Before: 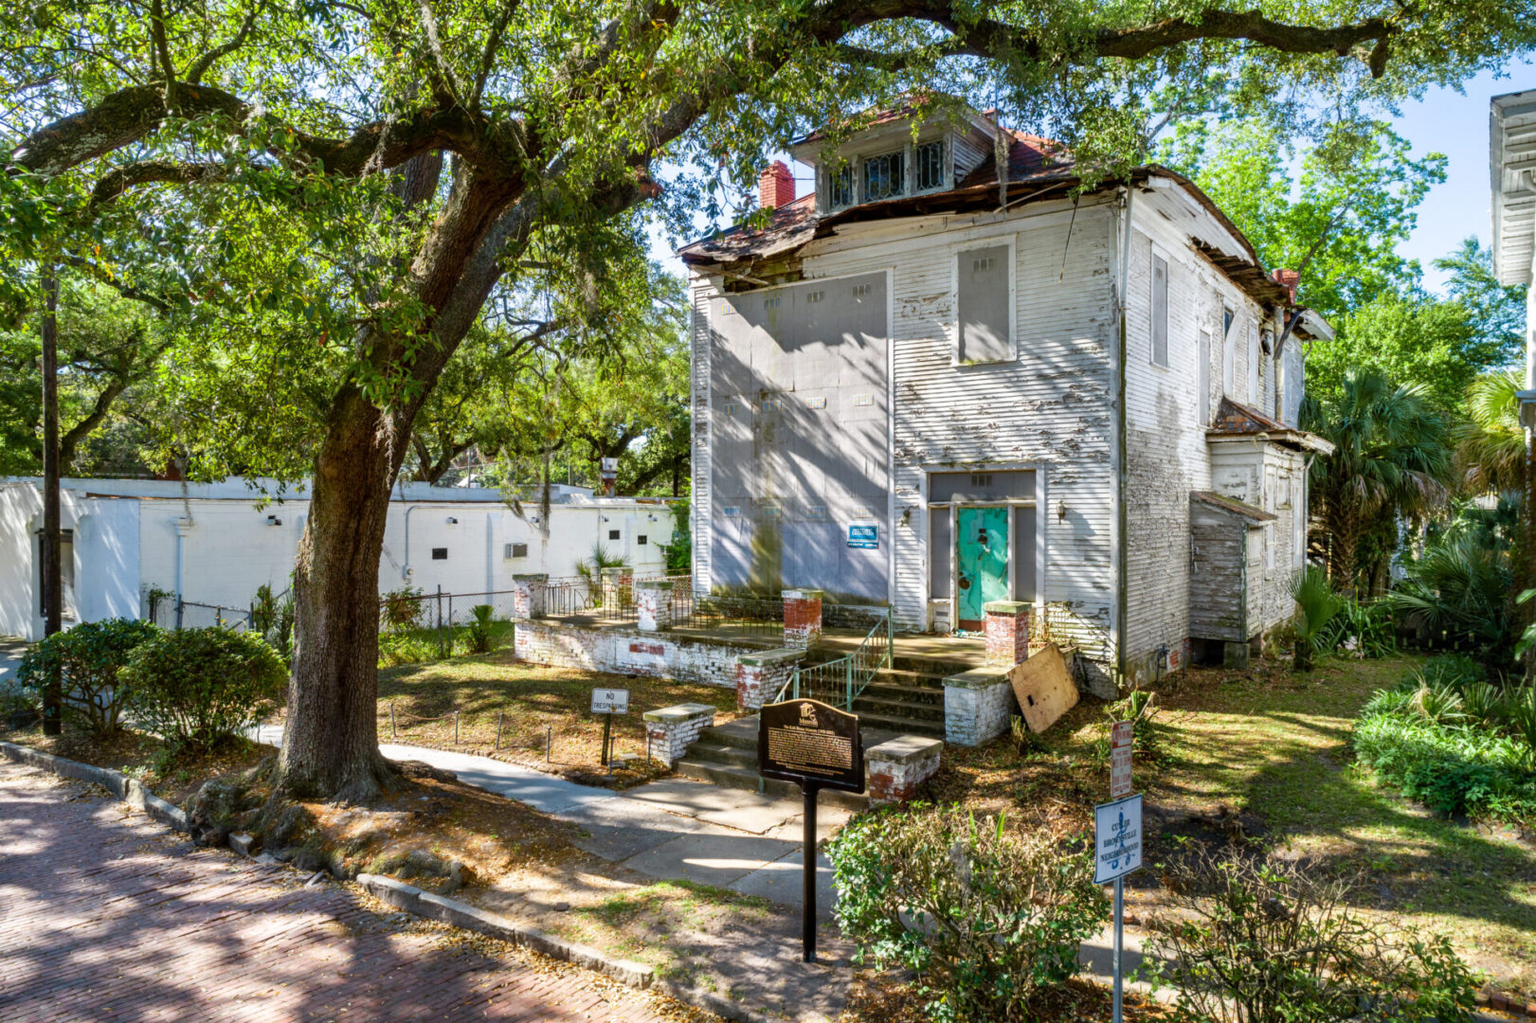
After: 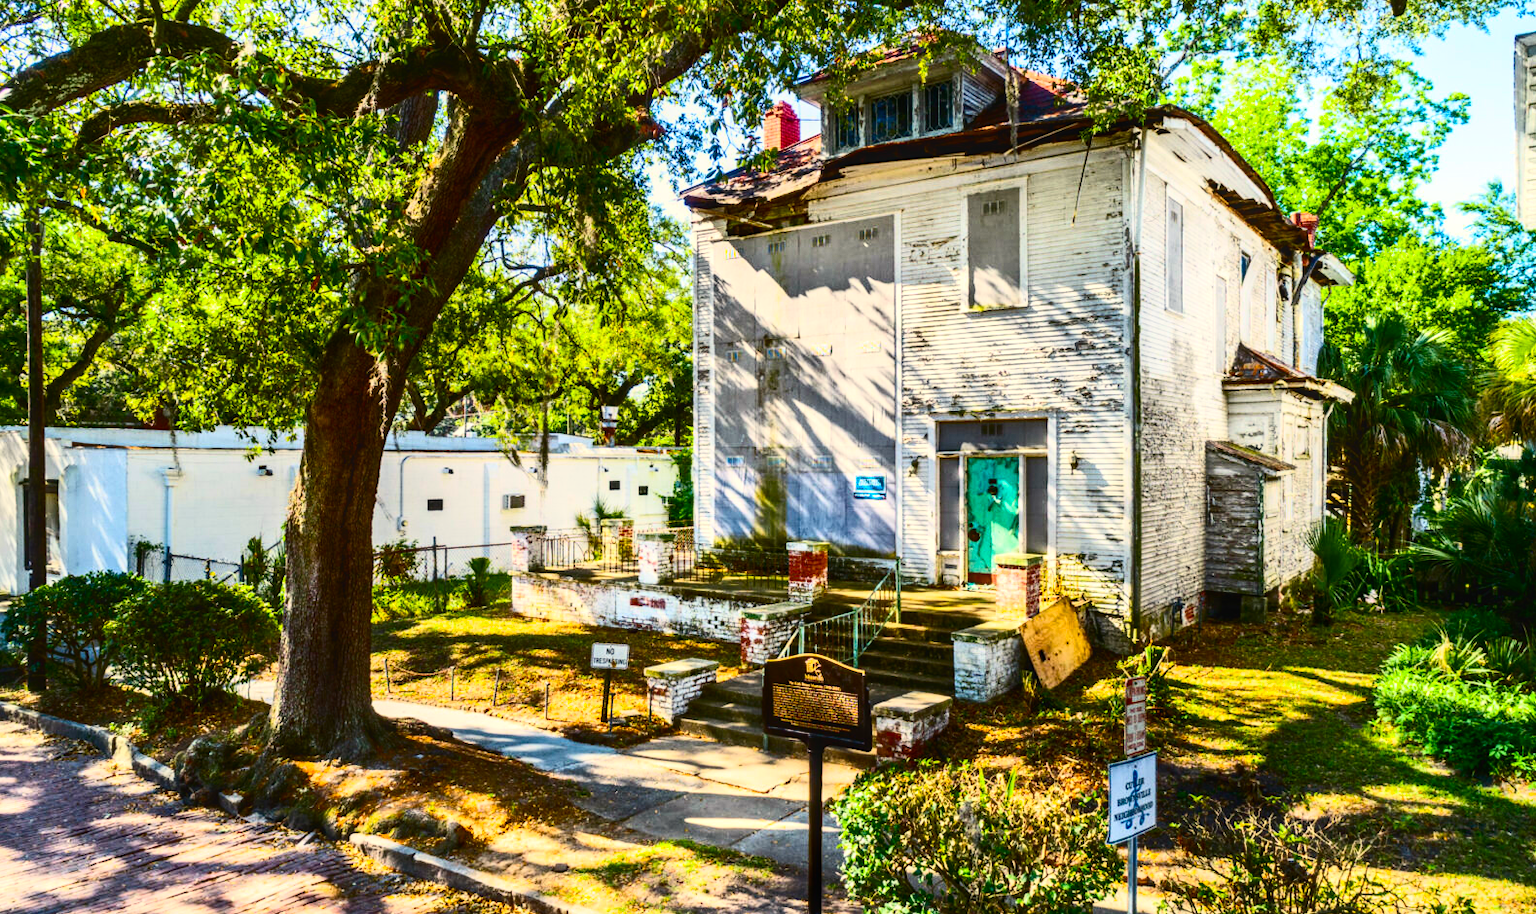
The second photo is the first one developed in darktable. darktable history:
color balance rgb: power › hue 308.55°, highlights gain › chroma 3.069%, highlights gain › hue 76.24°, perceptual saturation grading › global saturation 31.009%, perceptual brilliance grading › highlights 8.462%, perceptual brilliance grading › mid-tones 3.261%, perceptual brilliance grading › shadows 2.006%
contrast brightness saturation: contrast 0.405, brightness 0.049, saturation 0.253
local contrast: detail 115%
crop: left 1.103%, top 6.123%, right 1.521%, bottom 6.795%
